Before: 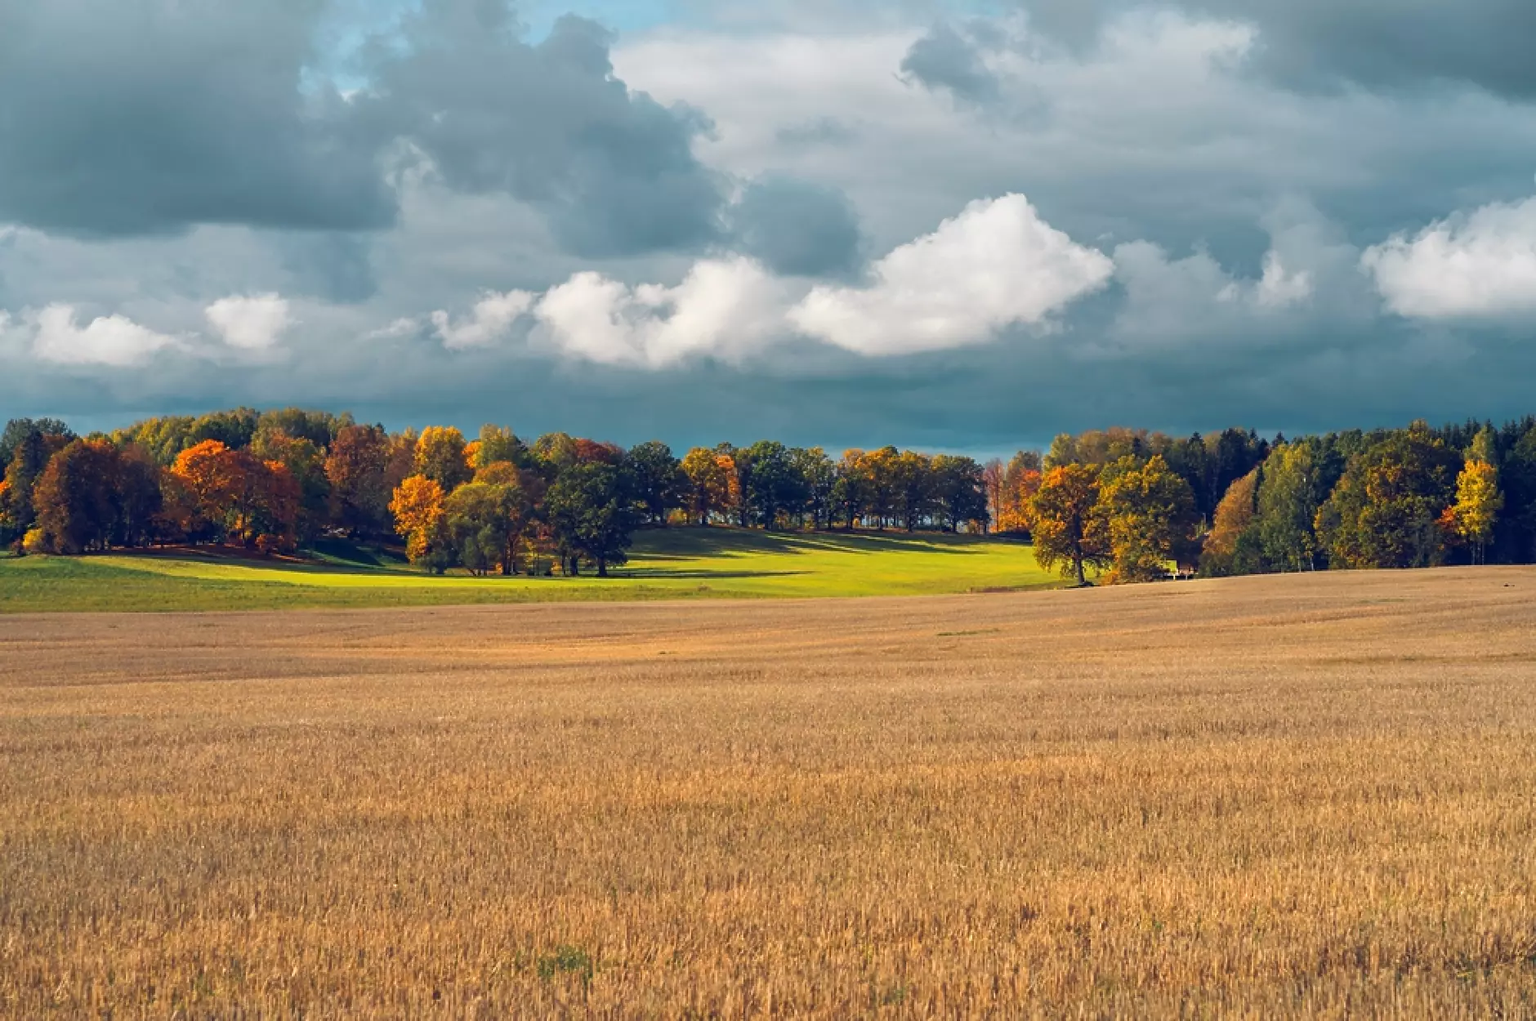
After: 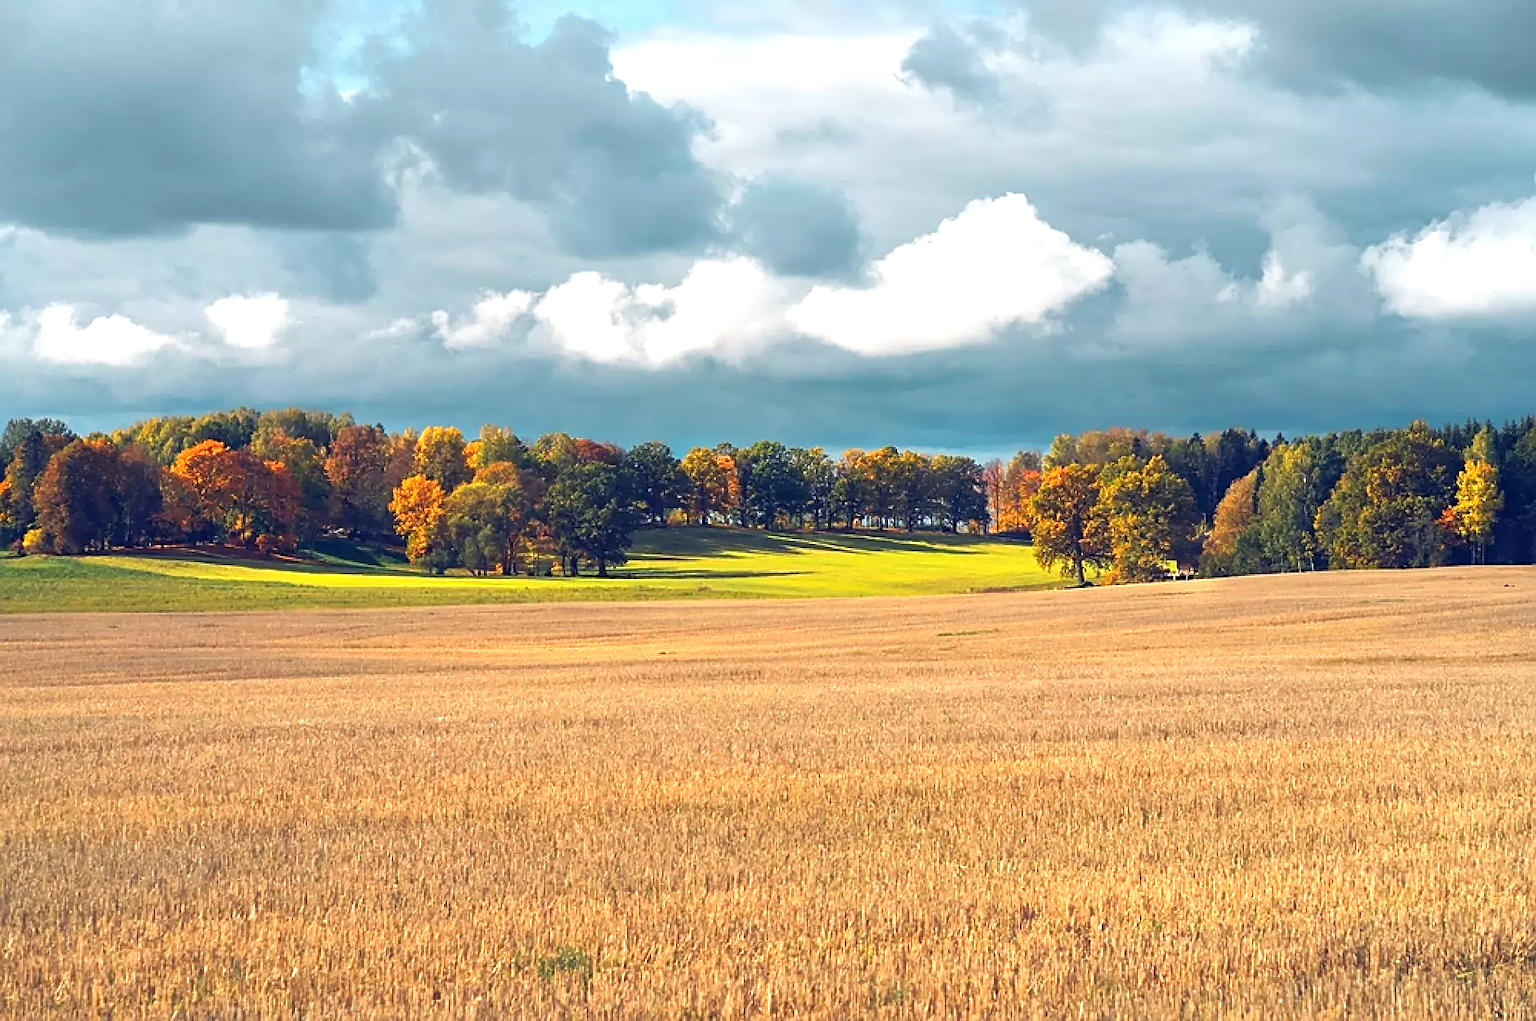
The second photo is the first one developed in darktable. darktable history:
sharpen: on, module defaults
exposure: black level correction 0, exposure 0.702 EV, compensate highlight preservation false
